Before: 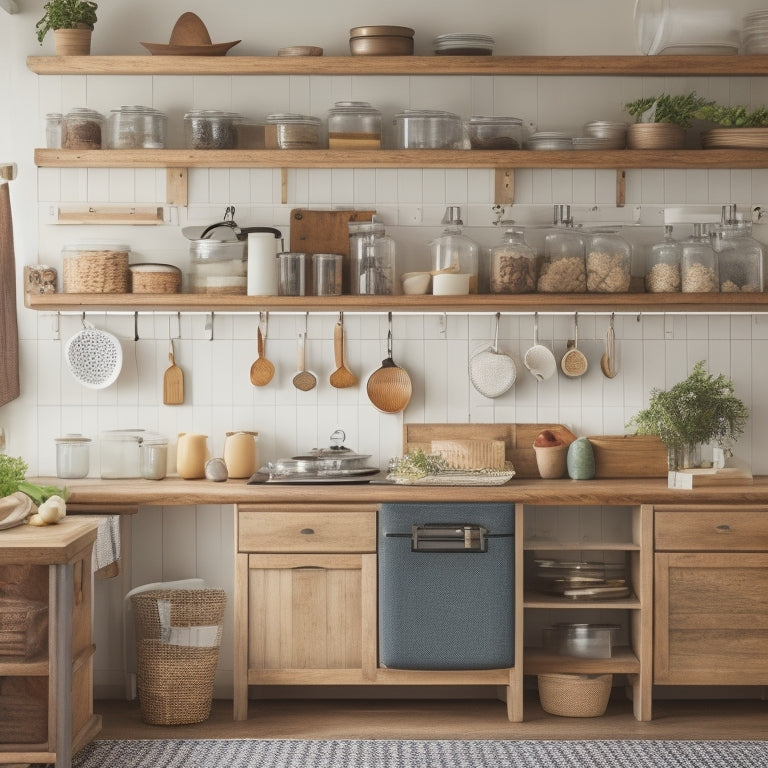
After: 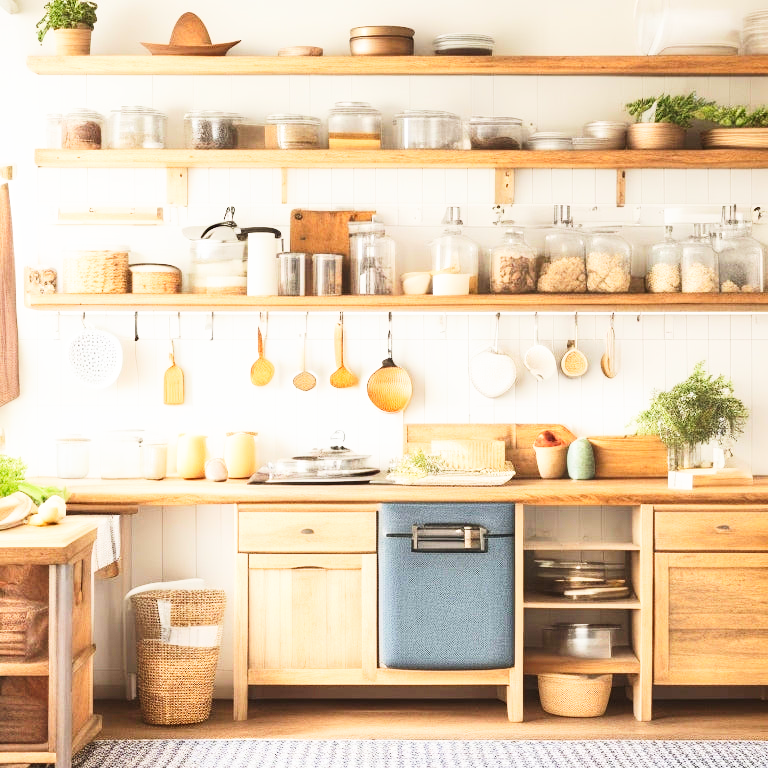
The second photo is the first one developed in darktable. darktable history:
contrast brightness saturation: contrast 0.2, brightness 0.16, saturation 0.22
base curve: curves: ch0 [(0, 0) (0.007, 0.004) (0.027, 0.03) (0.046, 0.07) (0.207, 0.54) (0.442, 0.872) (0.673, 0.972) (1, 1)], preserve colors none
